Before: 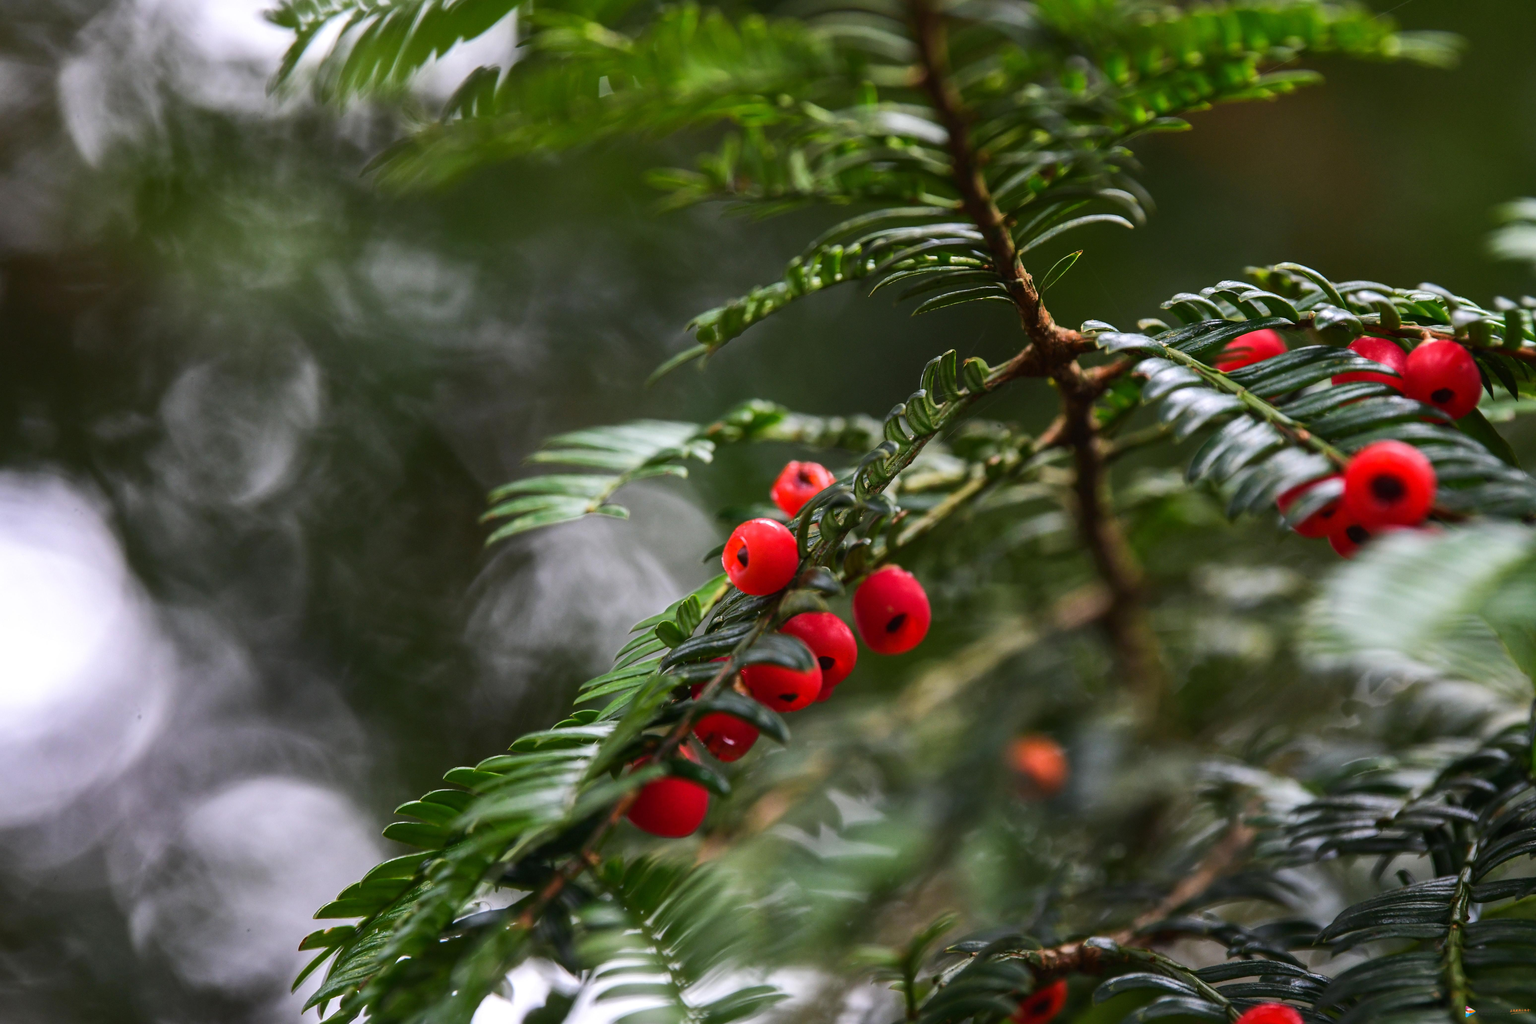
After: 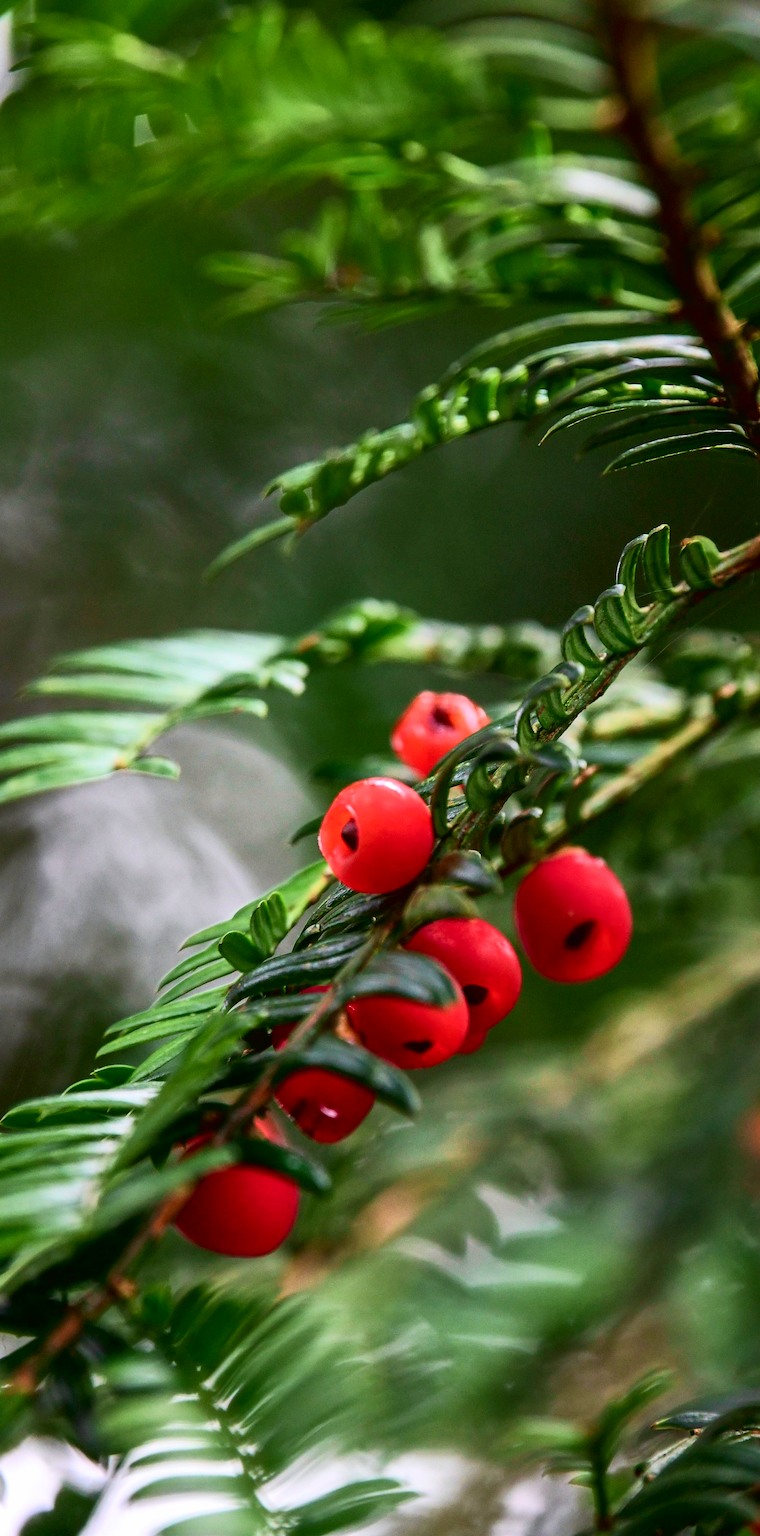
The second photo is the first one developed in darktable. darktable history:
crop: left 33.19%, right 33.771%
tone curve: curves: ch0 [(0, 0.013) (0.054, 0.018) (0.205, 0.191) (0.289, 0.292) (0.39, 0.424) (0.493, 0.551) (0.647, 0.752) (0.796, 0.887) (1, 0.998)]; ch1 [(0, 0) (0.371, 0.339) (0.477, 0.452) (0.494, 0.495) (0.501, 0.501) (0.51, 0.516) (0.54, 0.557) (0.572, 0.605) (0.66, 0.701) (0.783, 0.804) (1, 1)]; ch2 [(0, 0) (0.32, 0.281) (0.403, 0.399) (0.441, 0.428) (0.47, 0.469) (0.498, 0.496) (0.524, 0.543) (0.551, 0.579) (0.633, 0.665) (0.7, 0.711) (1, 1)], color space Lab, independent channels, preserve colors none
shadows and highlights: shadows 25.37, highlights -24.1
